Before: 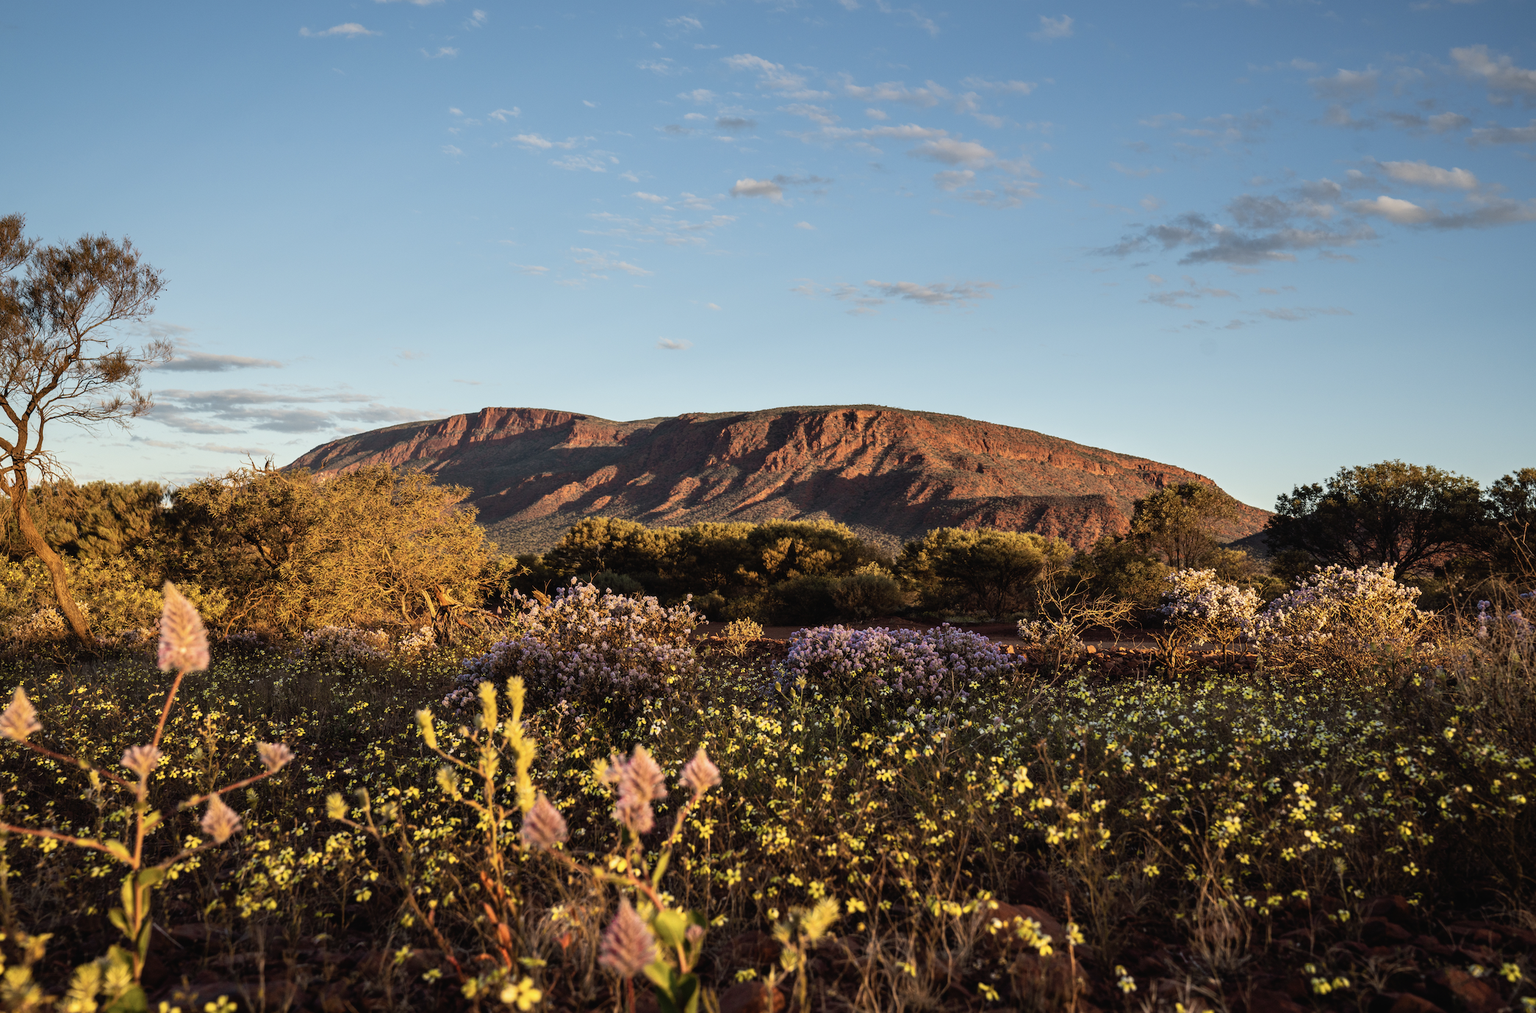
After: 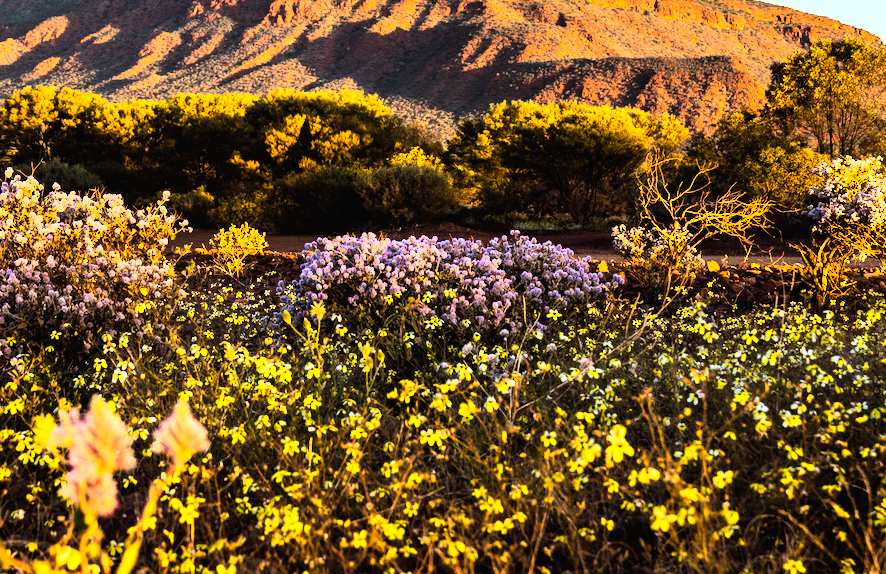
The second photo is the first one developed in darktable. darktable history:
crop: left 36.955%, top 44.841%, right 20.628%, bottom 13.468%
base curve: curves: ch0 [(0, 0) (0.007, 0.004) (0.027, 0.03) (0.046, 0.07) (0.207, 0.54) (0.442, 0.872) (0.673, 0.972) (1, 1)]
color balance rgb: perceptual saturation grading › global saturation 33.208%, perceptual brilliance grading › global brilliance 11.524%, global vibrance 20%
